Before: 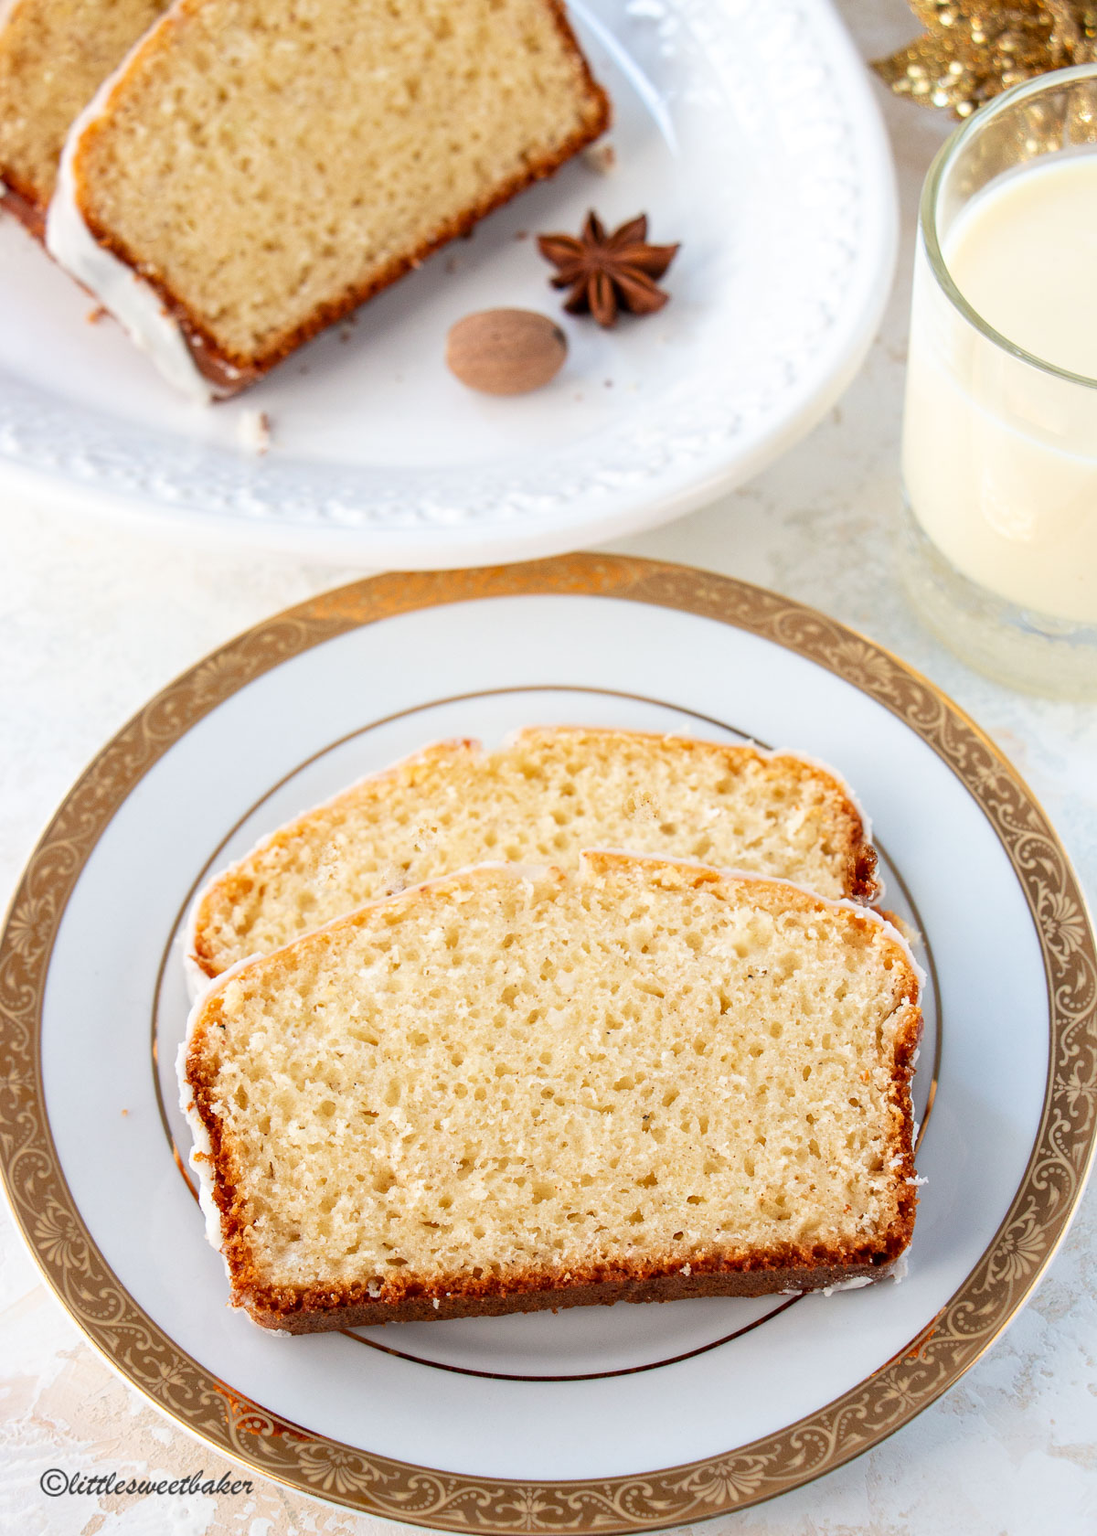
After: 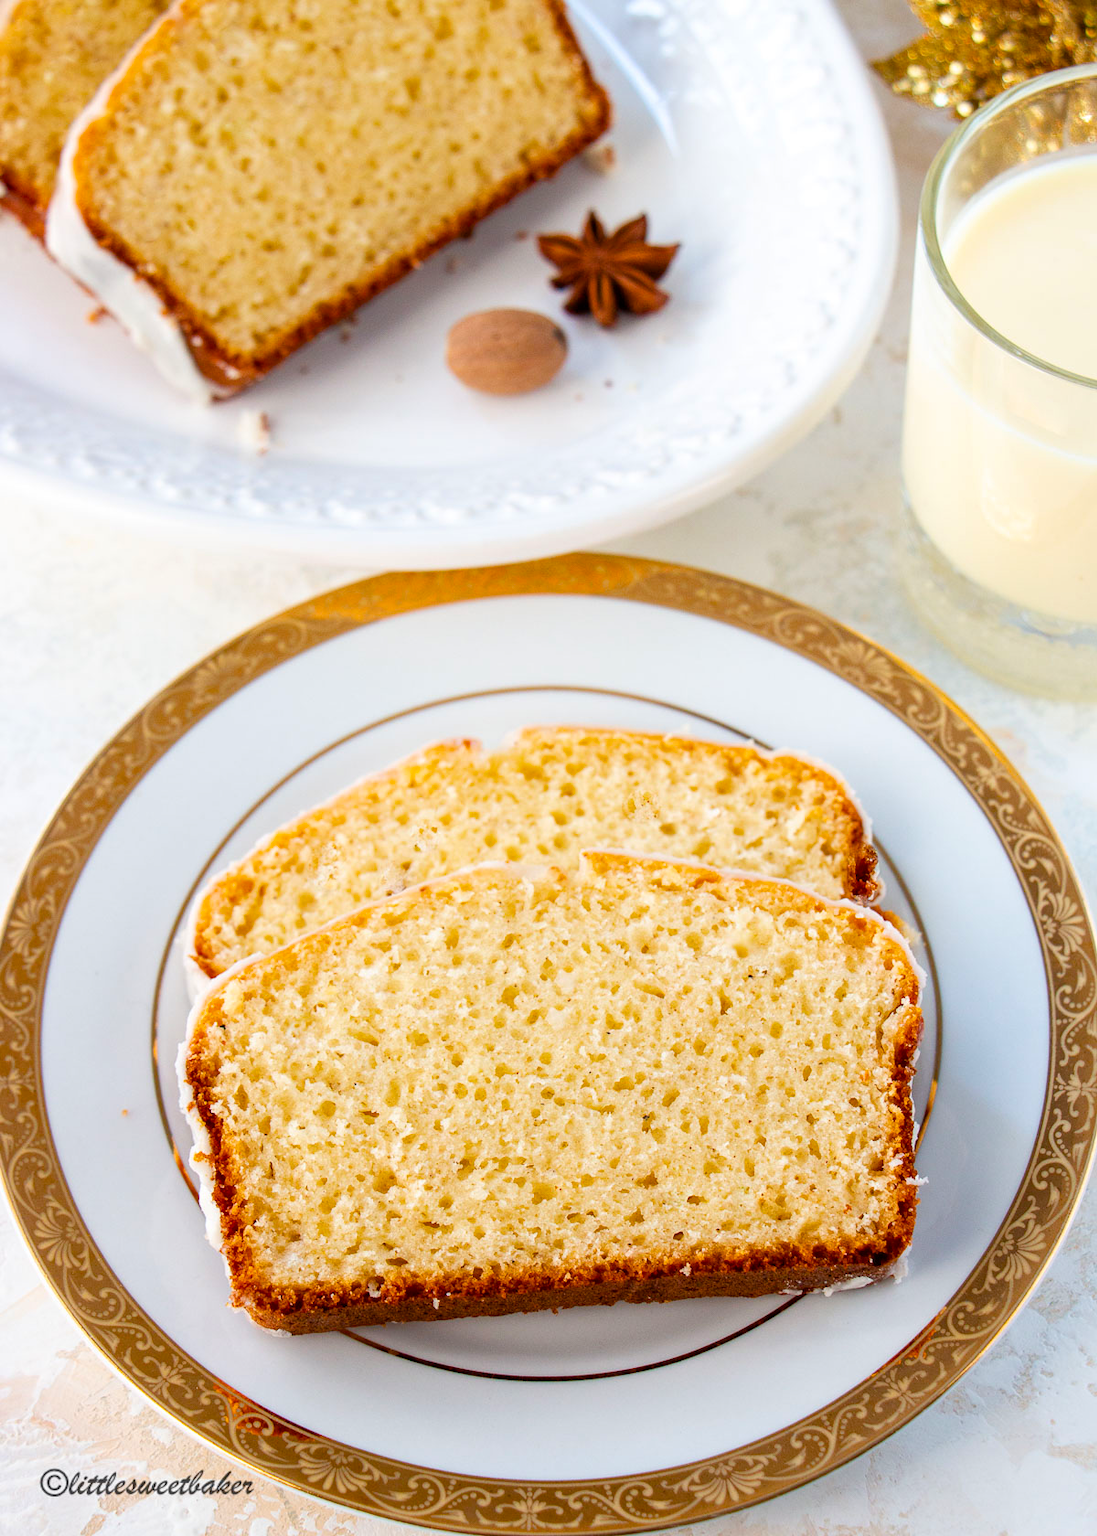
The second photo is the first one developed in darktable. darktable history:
color balance rgb: perceptual saturation grading › global saturation 28.479%, perceptual saturation grading › mid-tones 12.689%, perceptual saturation grading › shadows 10.739%
